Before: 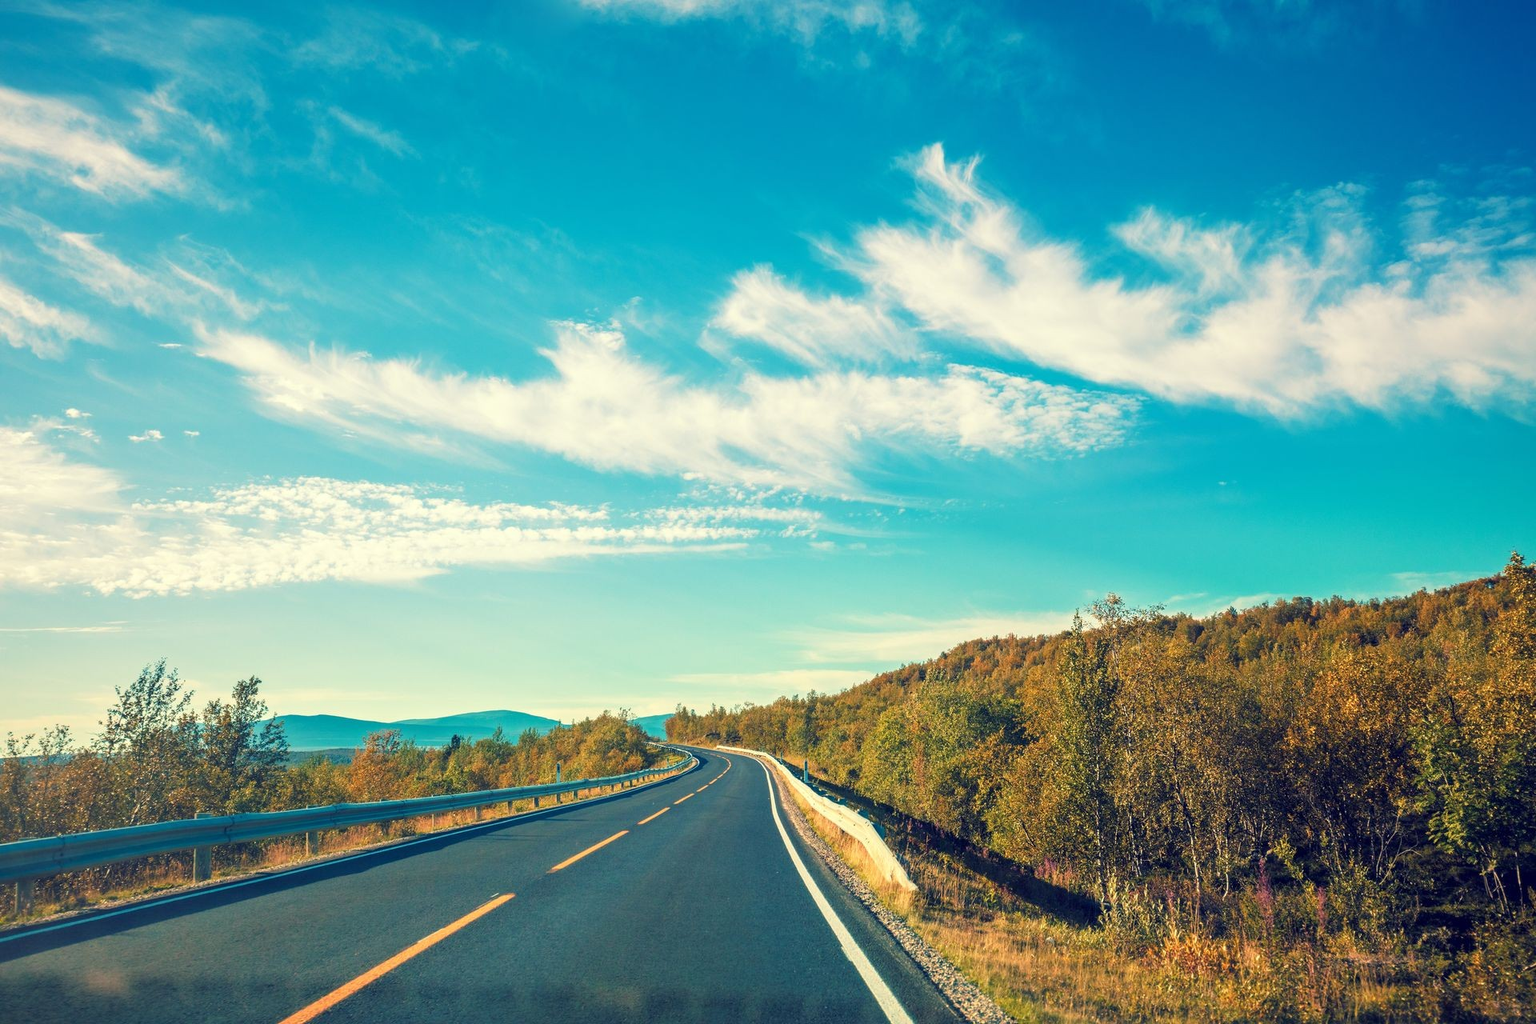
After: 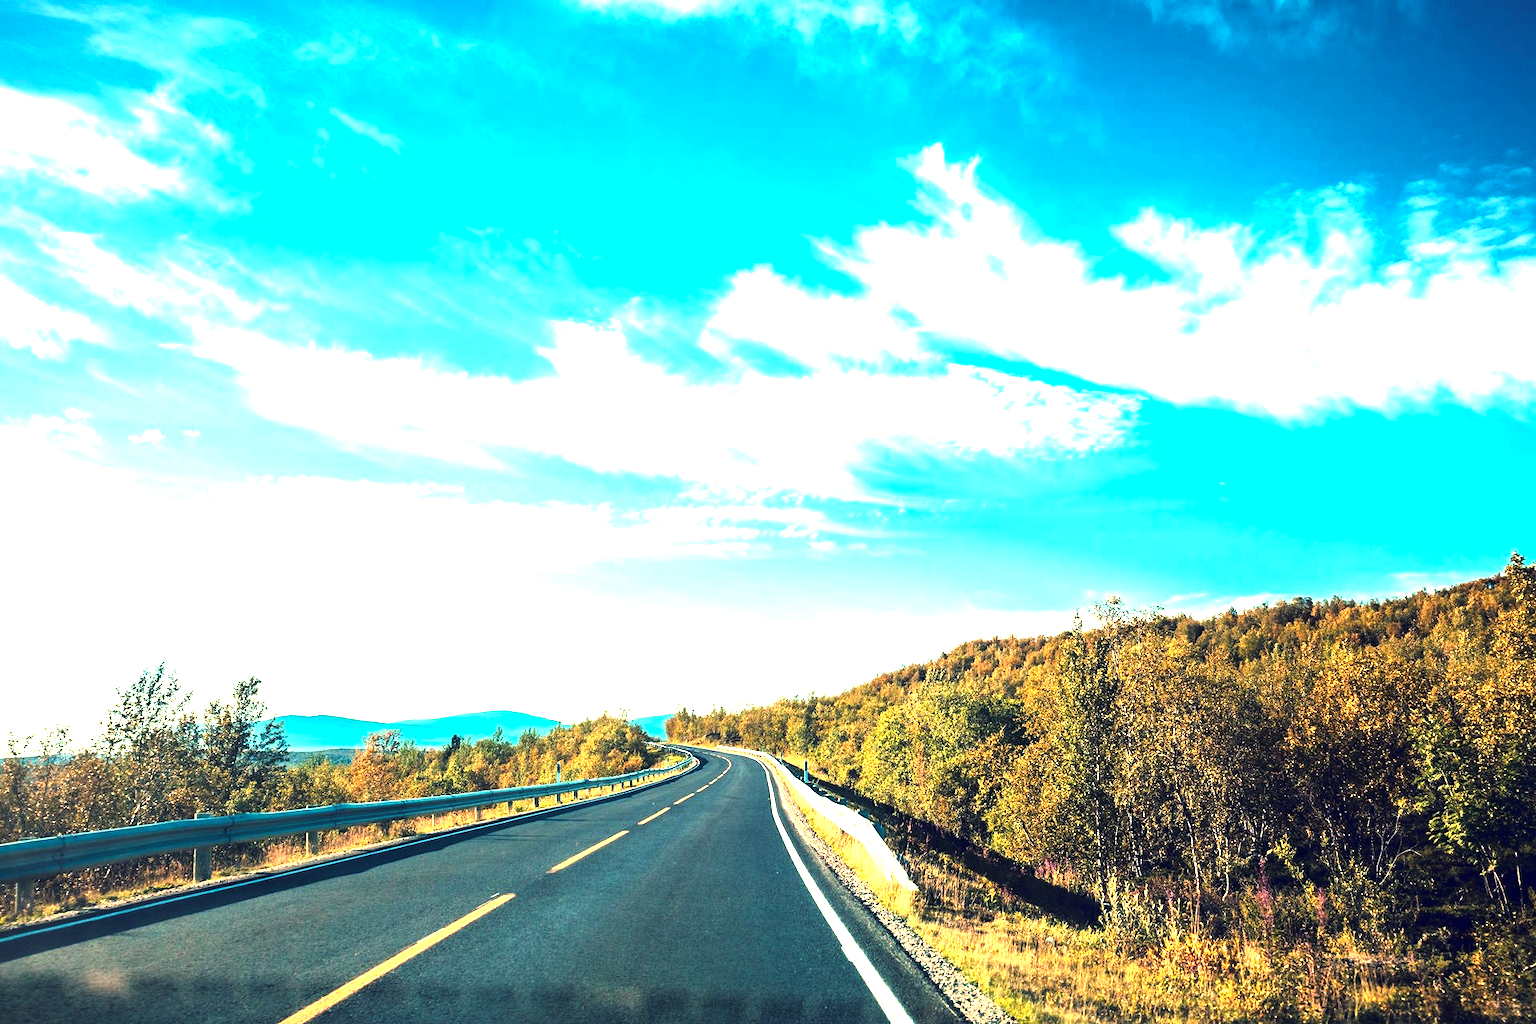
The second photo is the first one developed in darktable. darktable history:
exposure: black level correction 0, exposure 0.199 EV, compensate highlight preservation false
tone curve: curves: ch0 [(0, 0) (0.003, 0.003) (0.011, 0.009) (0.025, 0.018) (0.044, 0.028) (0.069, 0.038) (0.1, 0.049) (0.136, 0.062) (0.177, 0.089) (0.224, 0.123) (0.277, 0.165) (0.335, 0.223) (0.399, 0.293) (0.468, 0.385) (0.543, 0.497) (0.623, 0.613) (0.709, 0.716) (0.801, 0.802) (0.898, 0.887) (1, 1)], color space Lab, linked channels, preserve colors none
levels: levels [0, 0.352, 0.703]
